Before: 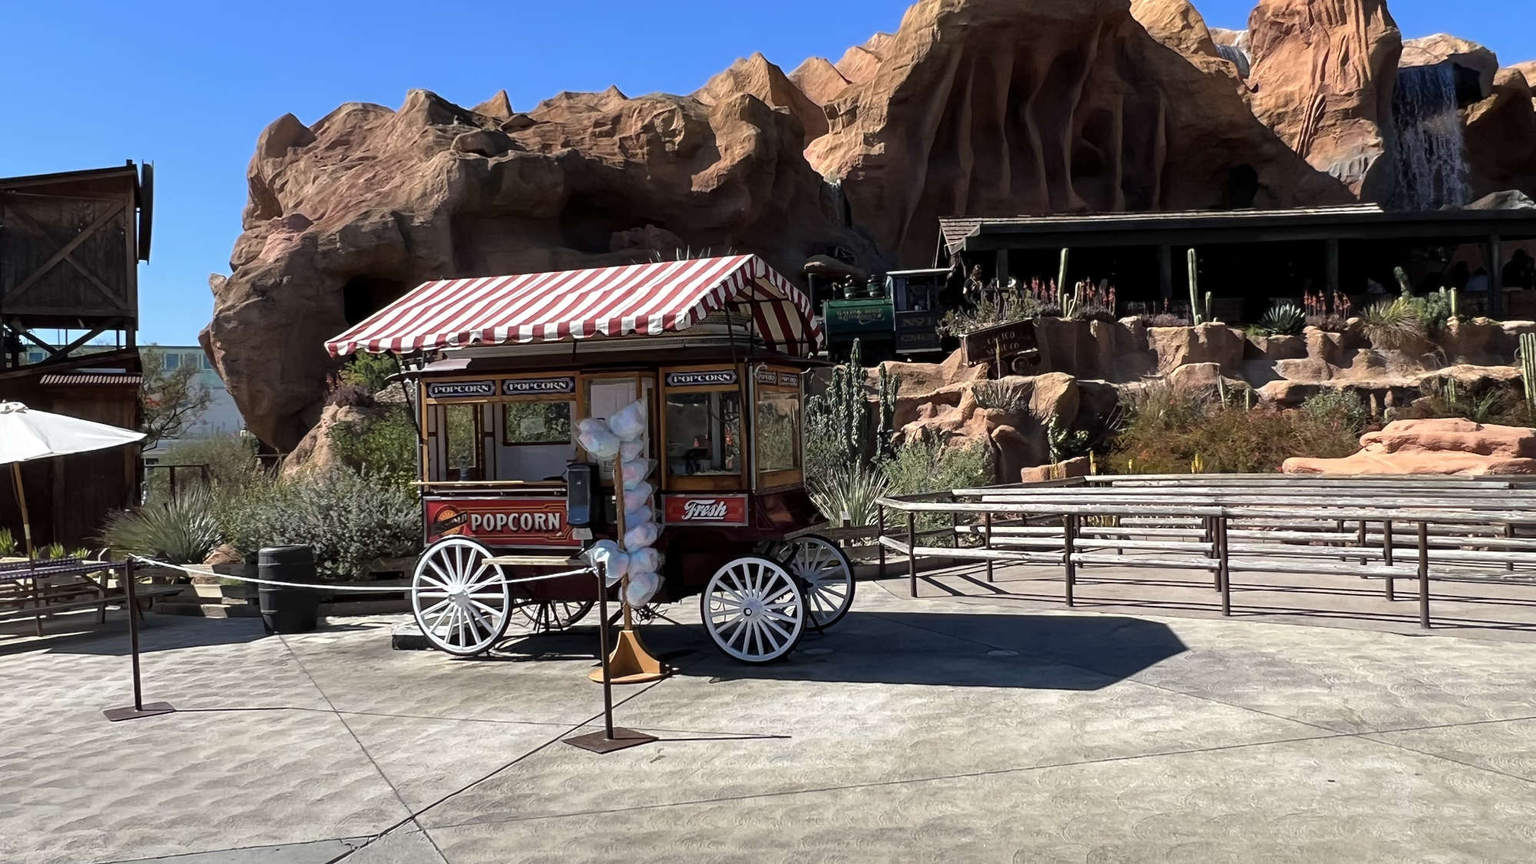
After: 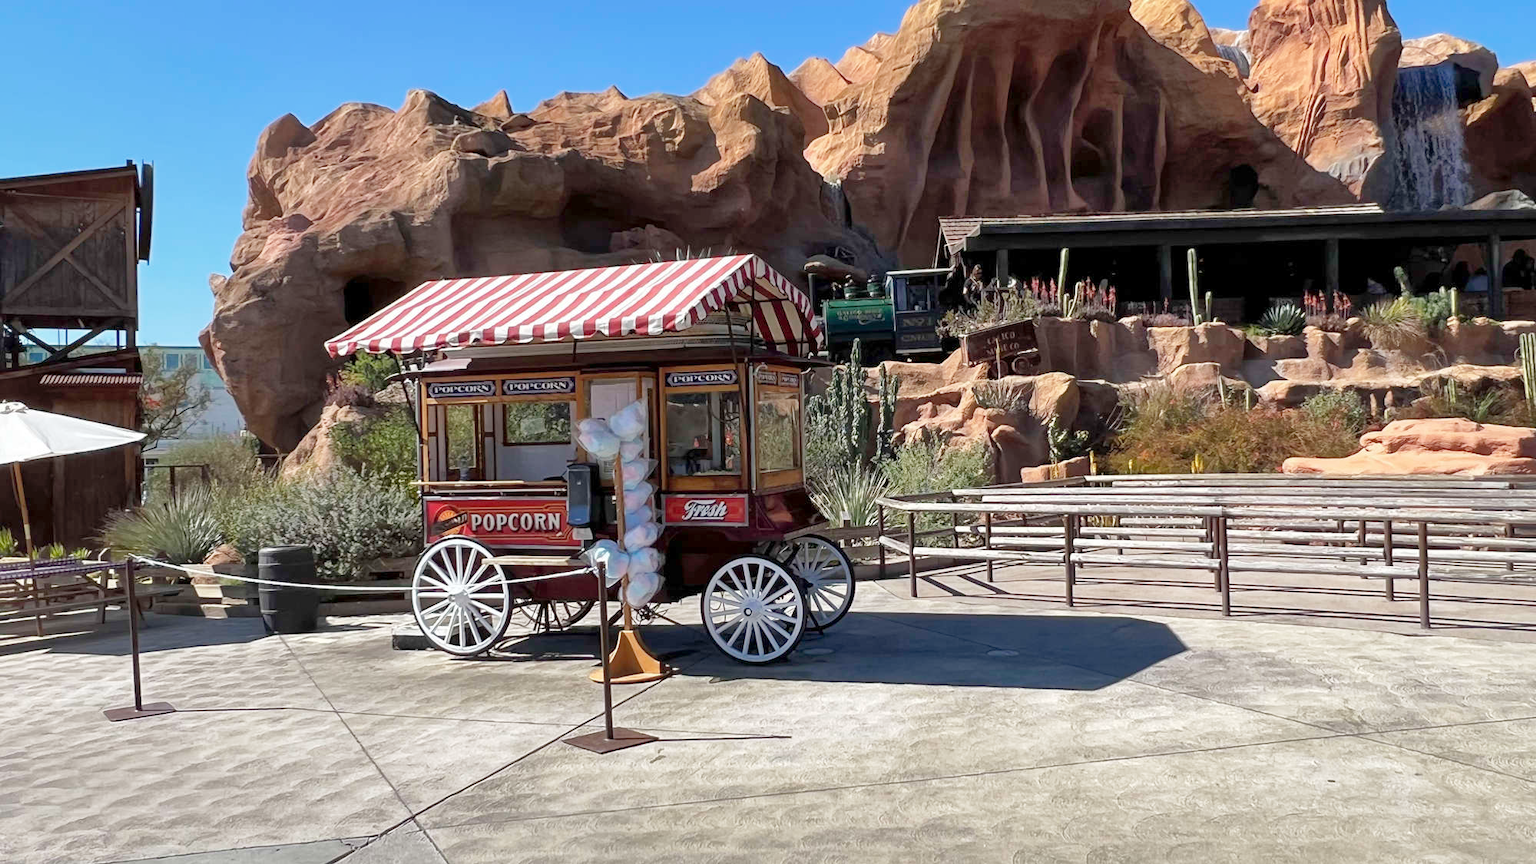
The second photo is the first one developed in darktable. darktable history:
base curve: curves: ch0 [(0, 0) (0.204, 0.334) (0.55, 0.733) (1, 1)], preserve colors none
shadows and highlights: on, module defaults
